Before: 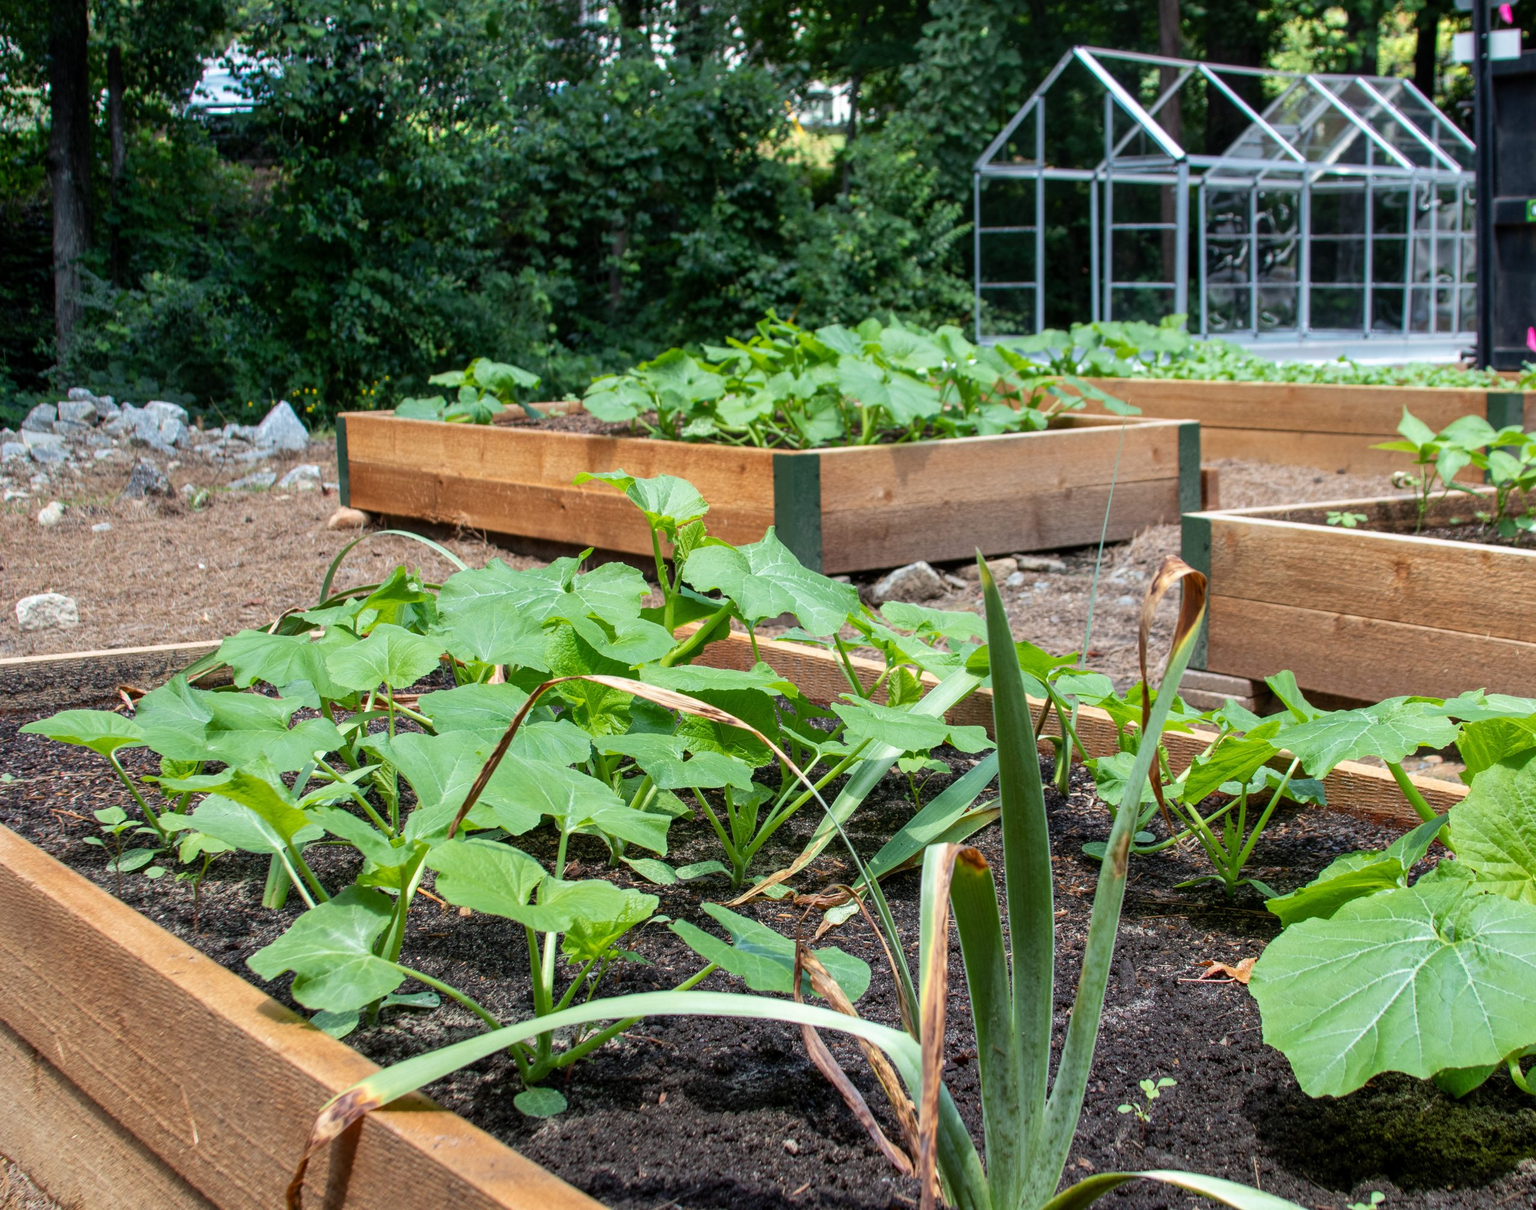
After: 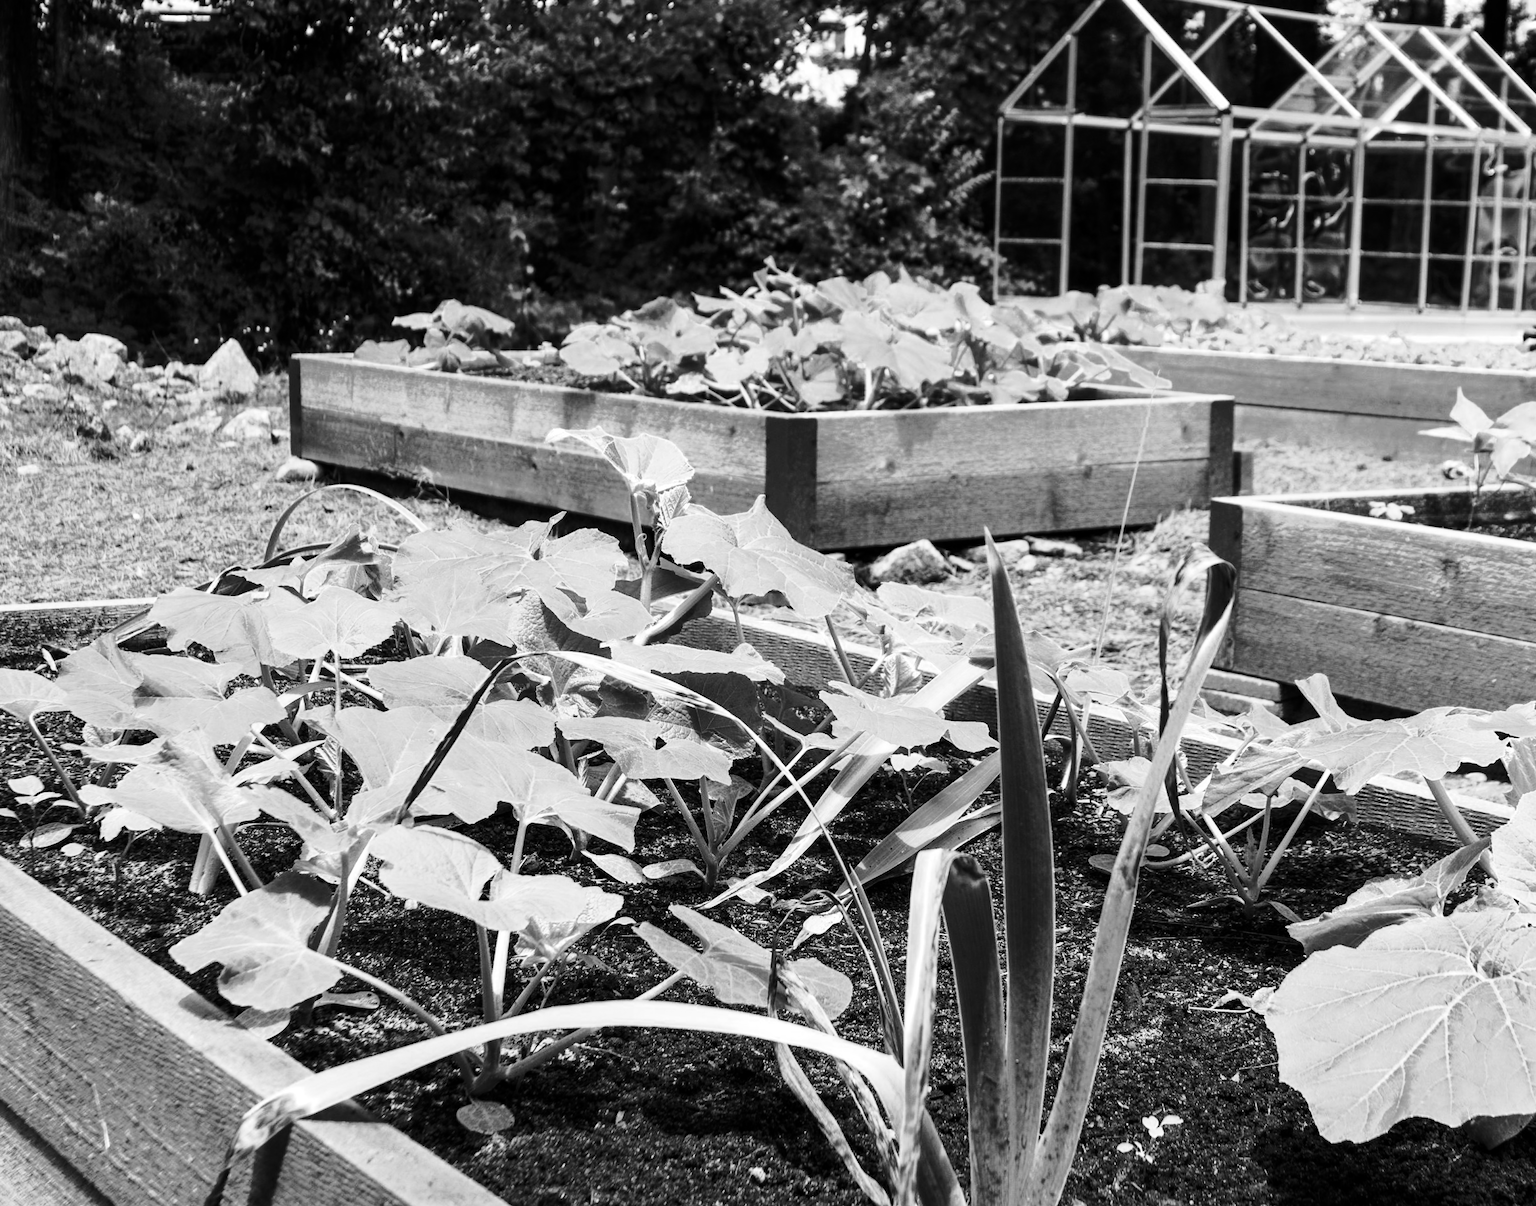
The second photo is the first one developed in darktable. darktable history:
color zones: curves: ch0 [(0.002, 0.593) (0.143, 0.417) (0.285, 0.541) (0.455, 0.289) (0.608, 0.327) (0.727, 0.283) (0.869, 0.571) (1, 0.603)]; ch1 [(0, 0) (0.143, 0) (0.286, 0) (0.429, 0) (0.571, 0) (0.714, 0) (0.857, 0)]
color balance rgb: highlights gain › chroma 1.638%, highlights gain › hue 56.28°, linear chroma grading › global chroma 14.687%, perceptual saturation grading › global saturation 20%, perceptual saturation grading › highlights -25.422%, perceptual saturation grading › shadows 49.605%, global vibrance -23.027%
velvia: on, module defaults
tone equalizer: on, module defaults
crop and rotate: angle -2.1°, left 3.107%, top 4.151%, right 1.397%, bottom 0.665%
tone curve: curves: ch0 [(0, 0) (0.234, 0.191) (0.48, 0.534) (0.608, 0.667) (0.725, 0.809) (0.864, 0.922) (1, 1)]; ch1 [(0, 0) (0.453, 0.43) (0.5, 0.5) (0.615, 0.649) (1, 1)]; ch2 [(0, 0) (0.5, 0.5) (0.586, 0.617) (1, 1)], preserve colors none
contrast brightness saturation: contrast 0.255, saturation -0.309
